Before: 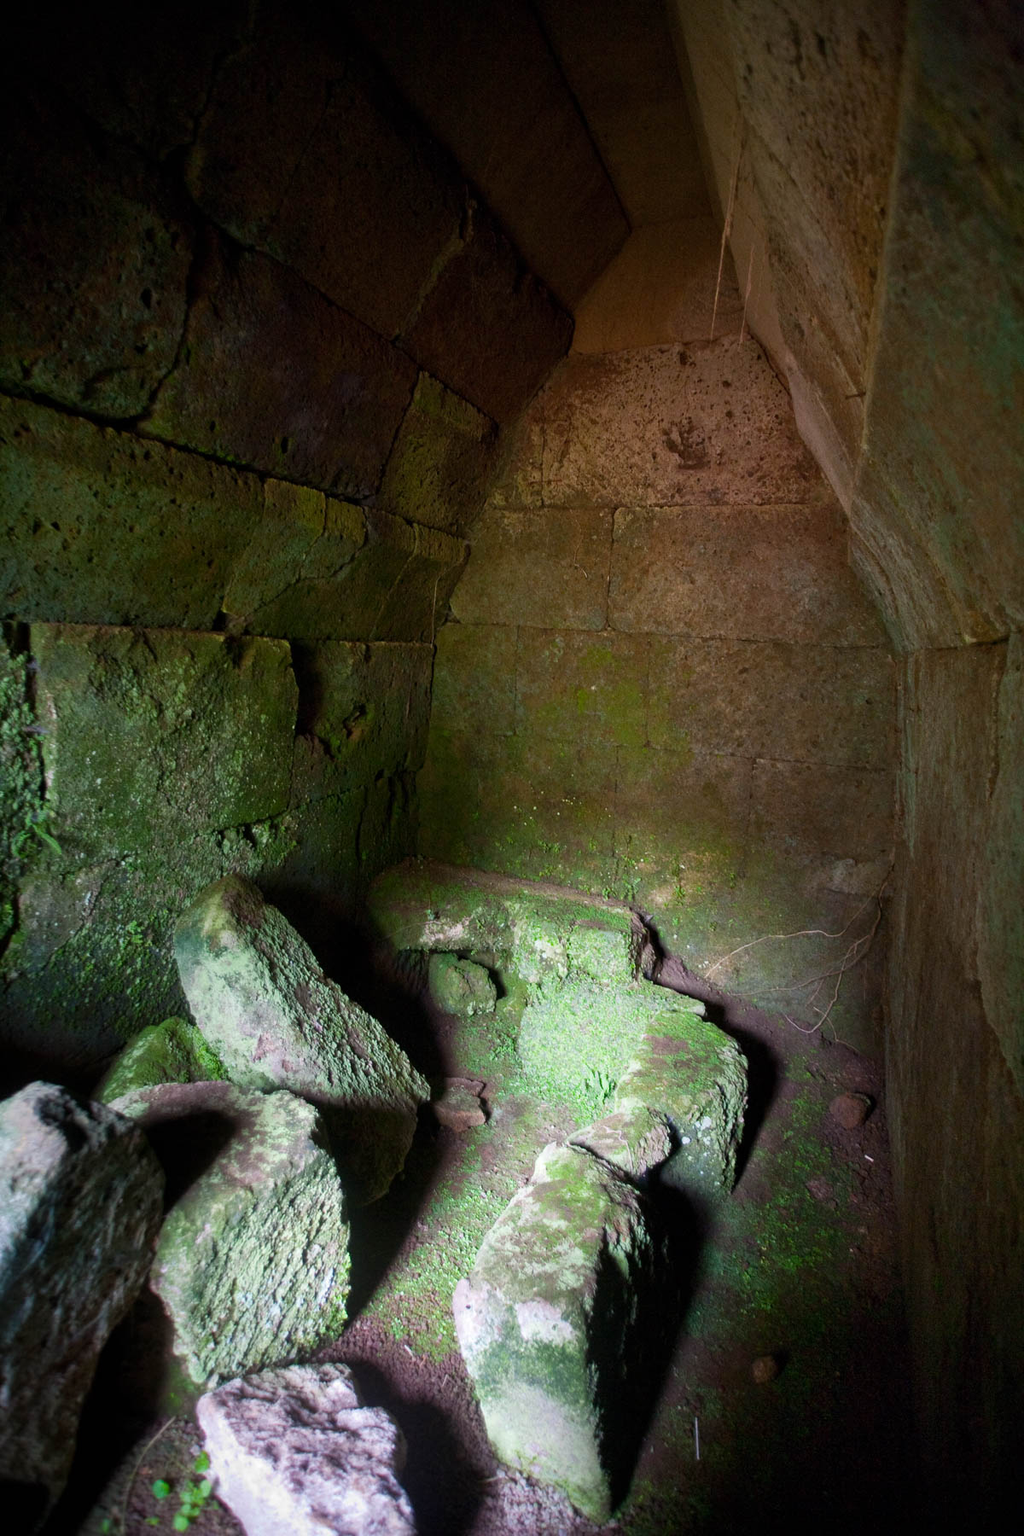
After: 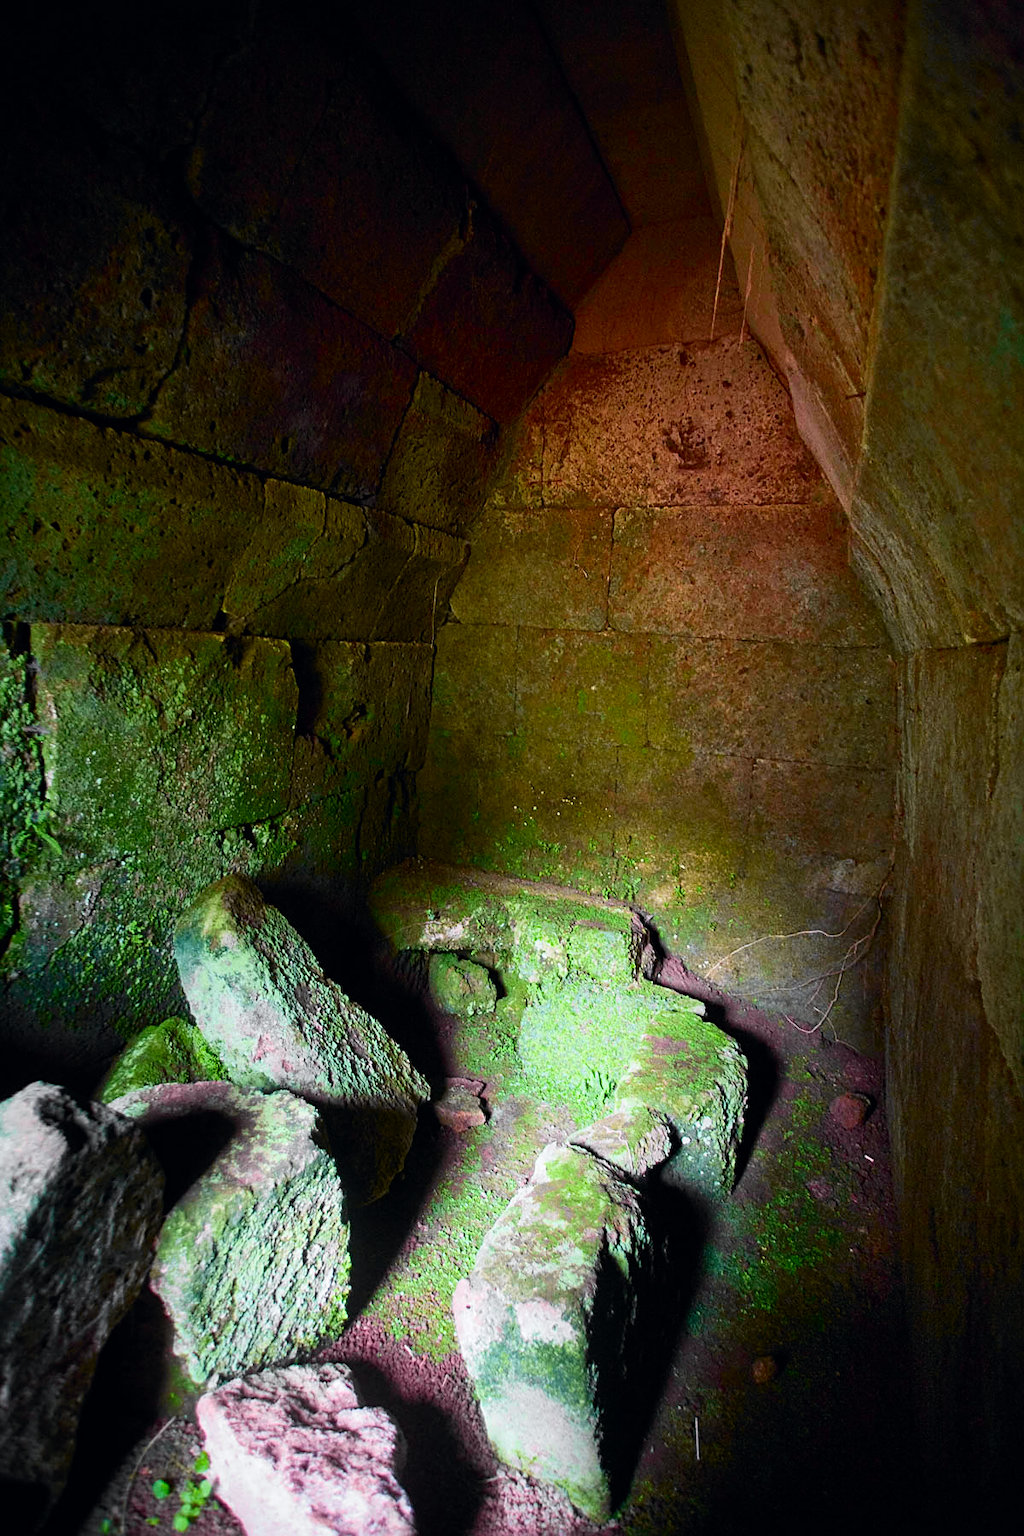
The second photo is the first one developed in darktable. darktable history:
tone curve: curves: ch0 [(0, 0) (0.071, 0.047) (0.266, 0.26) (0.491, 0.552) (0.753, 0.818) (1, 0.983)]; ch1 [(0, 0) (0.346, 0.307) (0.408, 0.369) (0.463, 0.443) (0.482, 0.493) (0.502, 0.5) (0.517, 0.518) (0.546, 0.587) (0.588, 0.643) (0.651, 0.709) (1, 1)]; ch2 [(0, 0) (0.346, 0.34) (0.434, 0.46) (0.485, 0.494) (0.5, 0.494) (0.517, 0.503) (0.535, 0.545) (0.583, 0.634) (0.625, 0.686) (1, 1)], color space Lab, independent channels, preserve colors none
sharpen: on, module defaults
